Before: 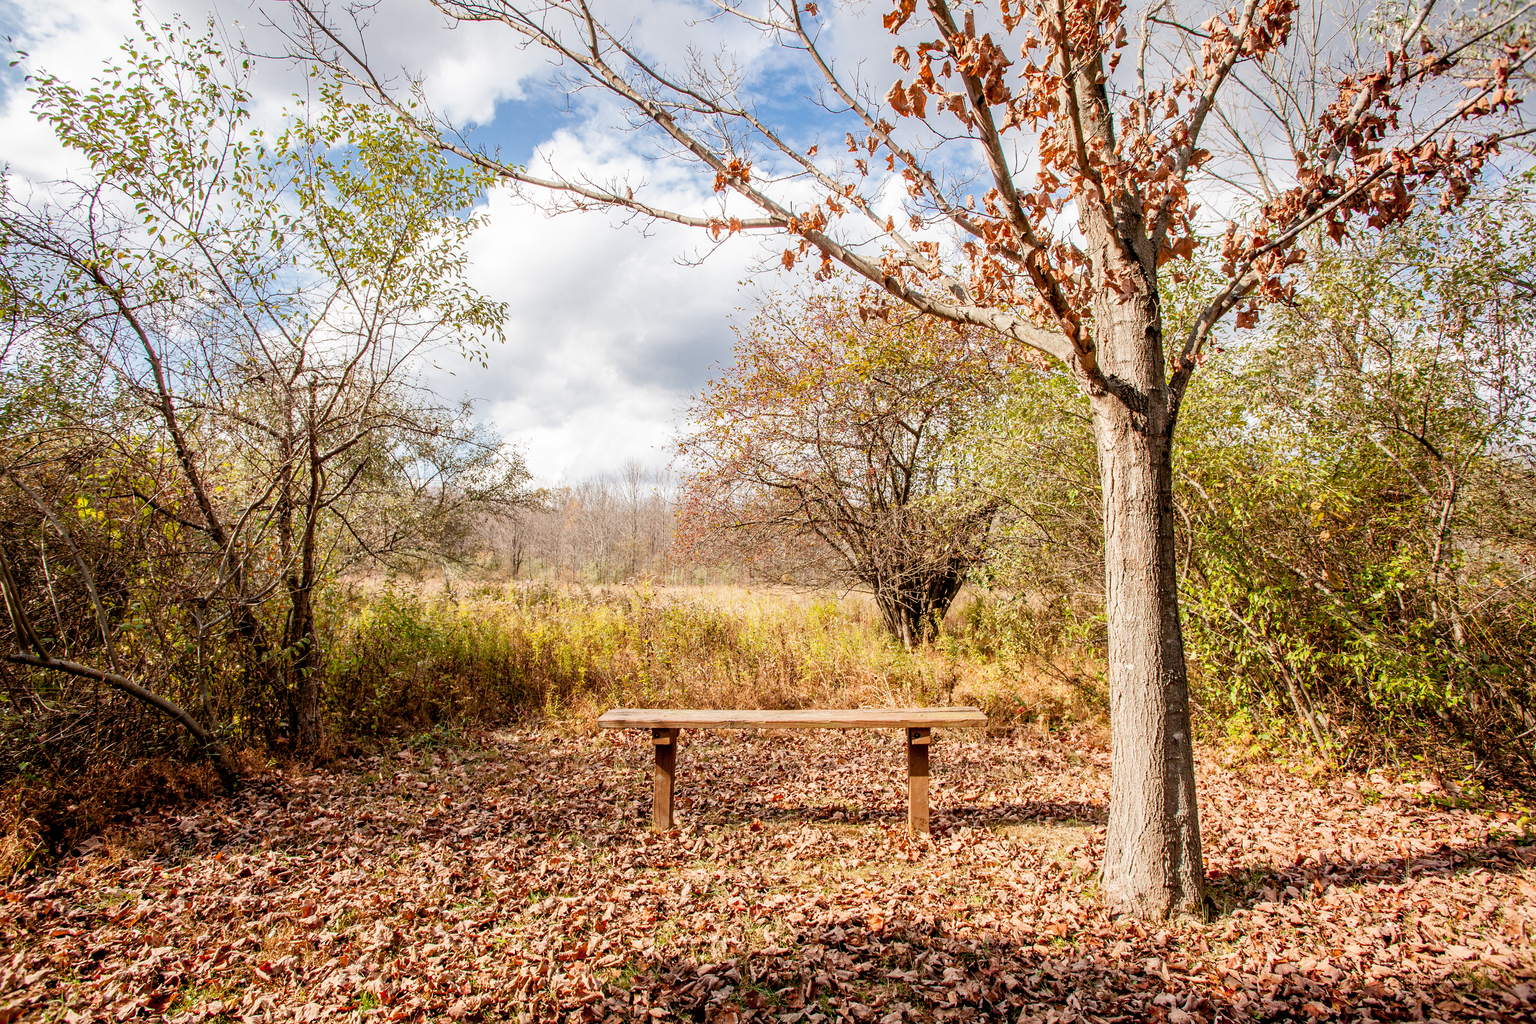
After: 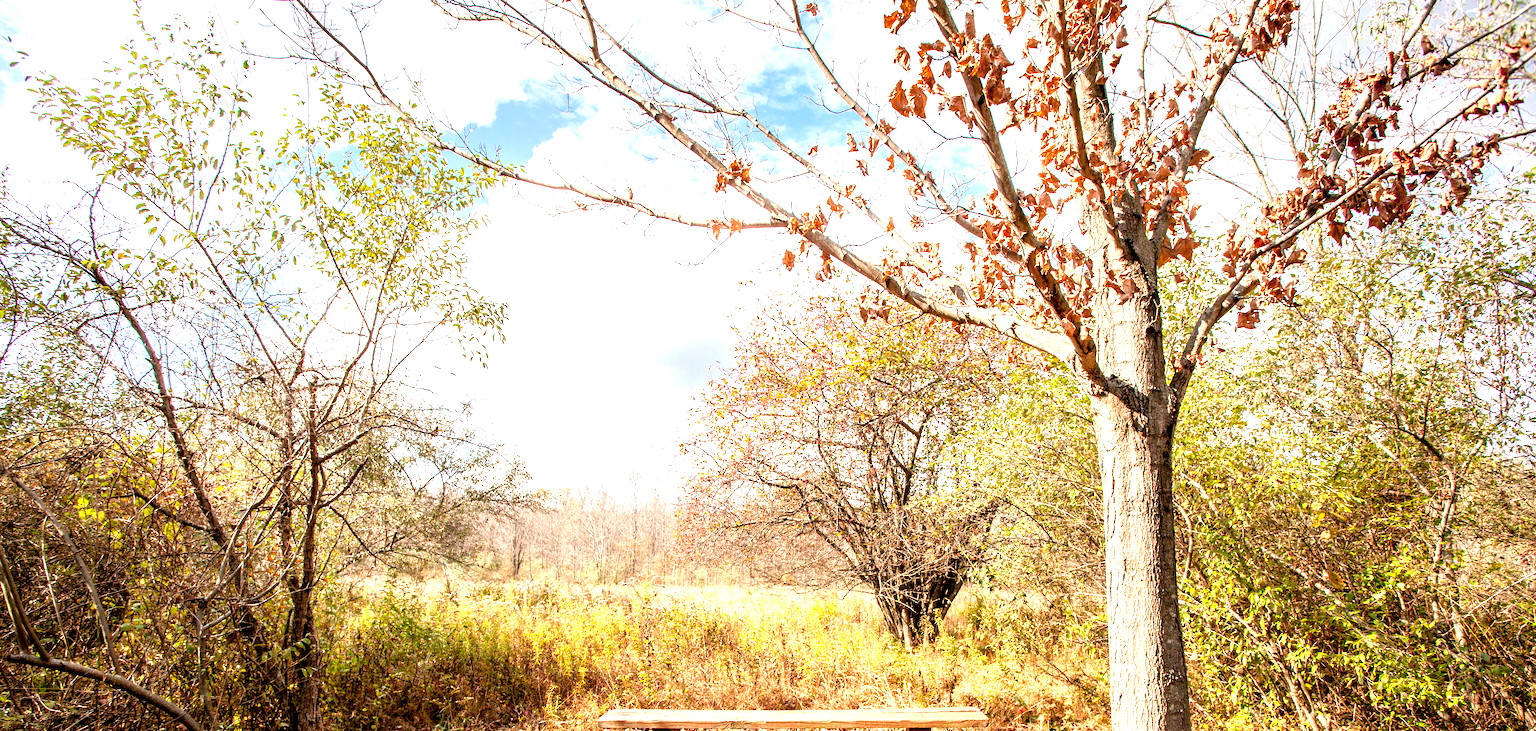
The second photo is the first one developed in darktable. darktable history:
levels: mode automatic, white 99.9%, levels [0, 0.48, 0.961]
crop: right 0%, bottom 28.528%
exposure: exposure 1 EV, compensate highlight preservation false
